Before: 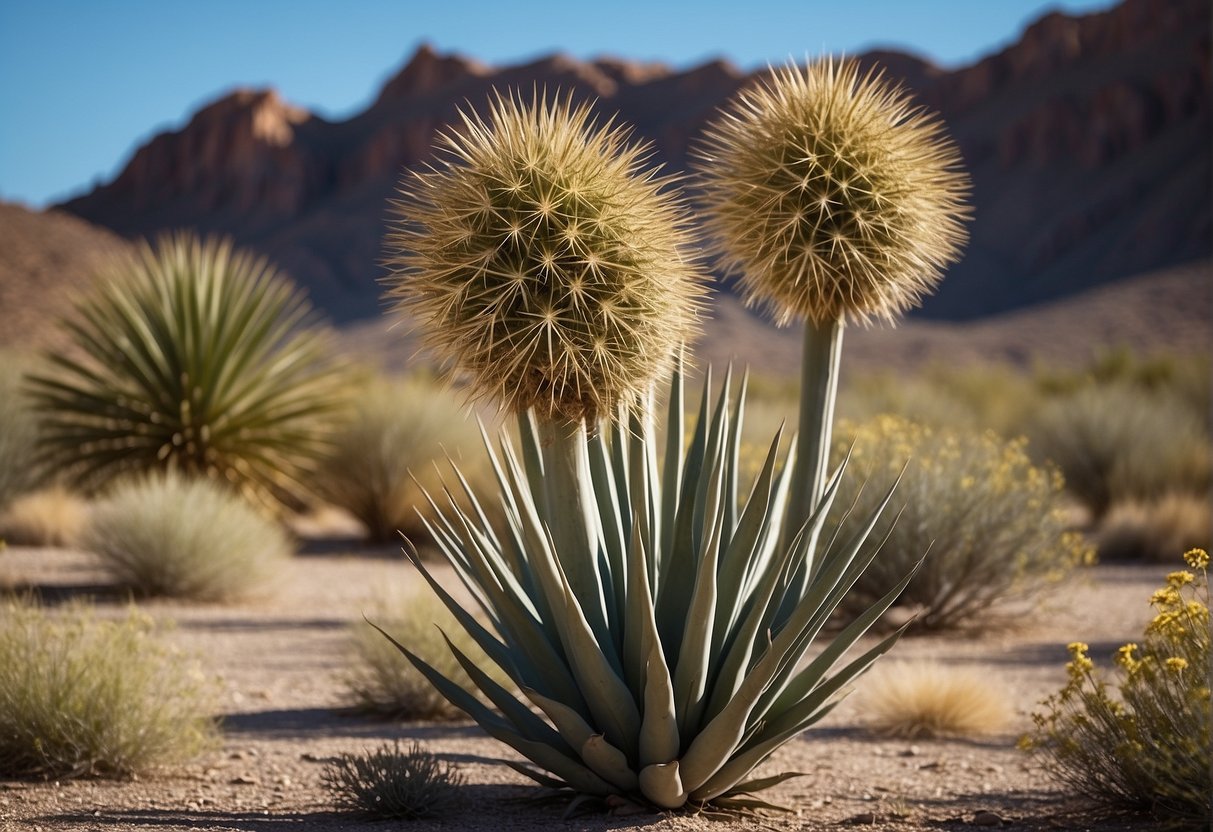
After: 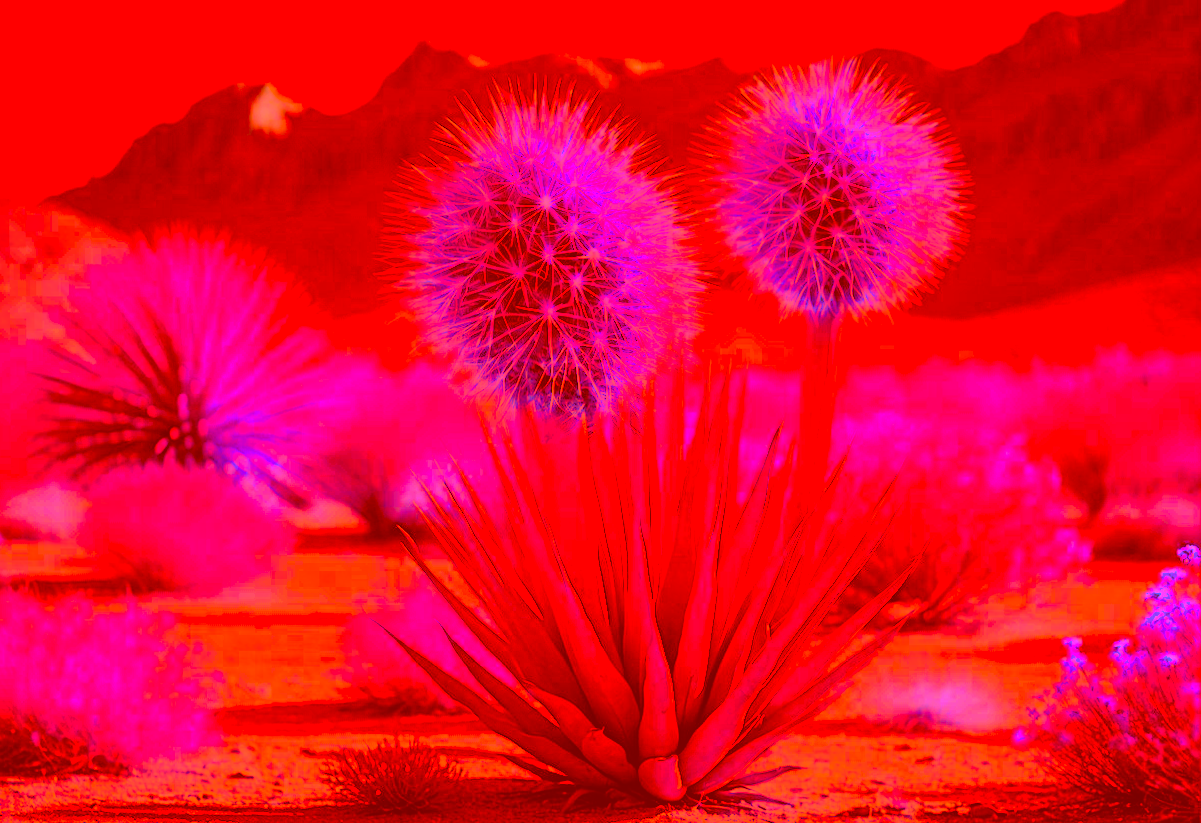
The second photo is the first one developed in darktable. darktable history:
filmic rgb: white relative exposure 8 EV, threshold 3 EV, hardness 2.44, latitude 10.07%, contrast 0.72, highlights saturation mix 10%, shadows ↔ highlights balance 1.38%, color science v4 (2020), enable highlight reconstruction true
white balance: red 0.954, blue 1.079
rotate and perspective: rotation 0.174°, lens shift (vertical) 0.013, lens shift (horizontal) 0.019, shear 0.001, automatic cropping original format, crop left 0.007, crop right 0.991, crop top 0.016, crop bottom 0.997
sharpen: radius 2.529, amount 0.323
shadows and highlights: radius 44.78, white point adjustment 6.64, compress 79.65%, highlights color adjustment 78.42%, soften with gaussian
color correction: highlights a* -39.68, highlights b* -40, shadows a* -40, shadows b* -40, saturation -3
exposure: exposure 1 EV, compensate highlight preservation false
